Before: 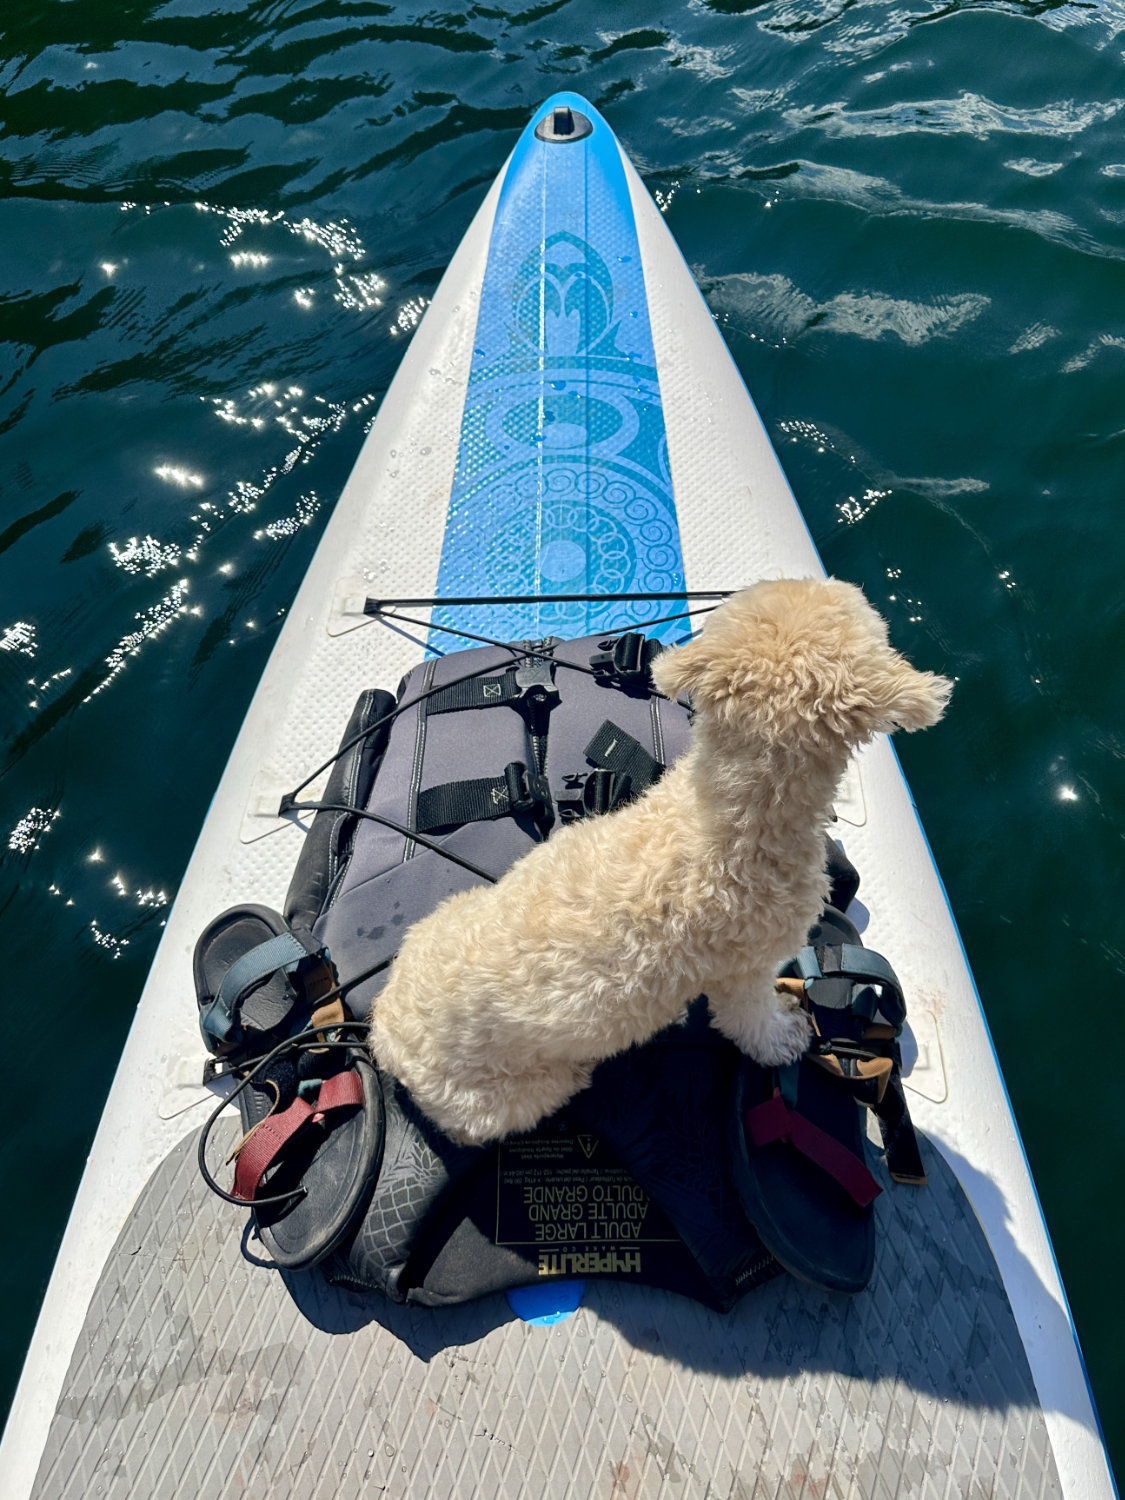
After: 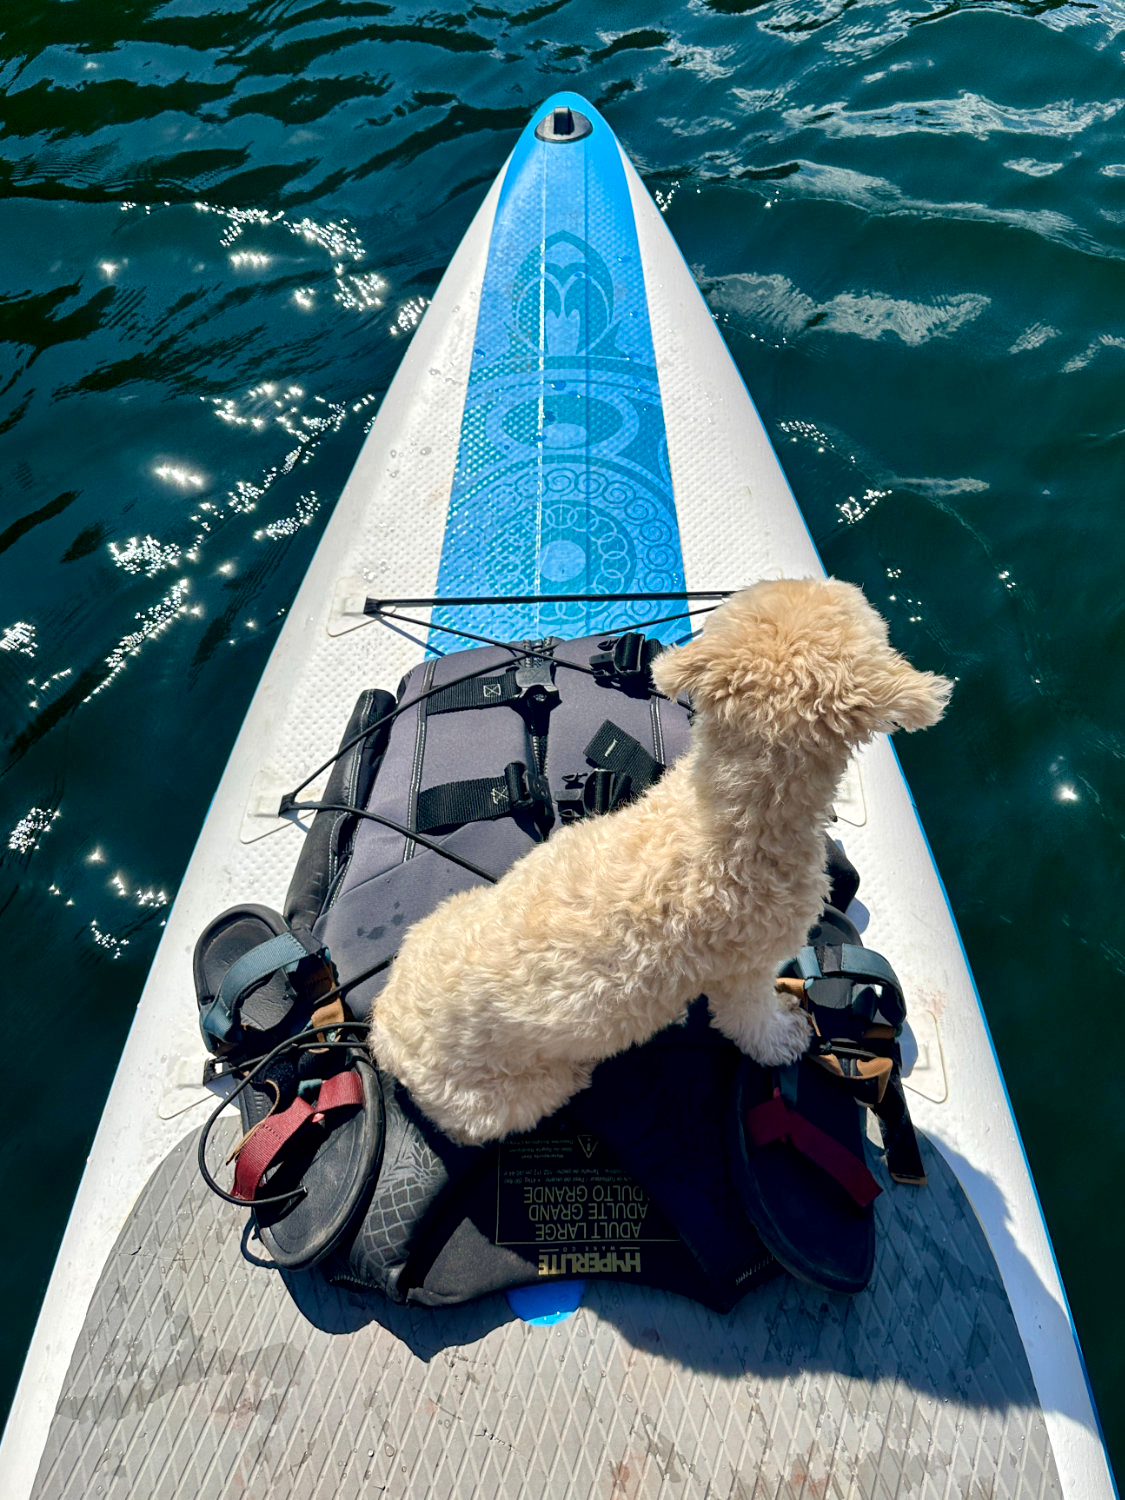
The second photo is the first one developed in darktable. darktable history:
exposure: black level correction 0.001, compensate highlight preservation false
local contrast: mode bilateral grid, contrast 20, coarseness 100, detail 150%, midtone range 0.2
